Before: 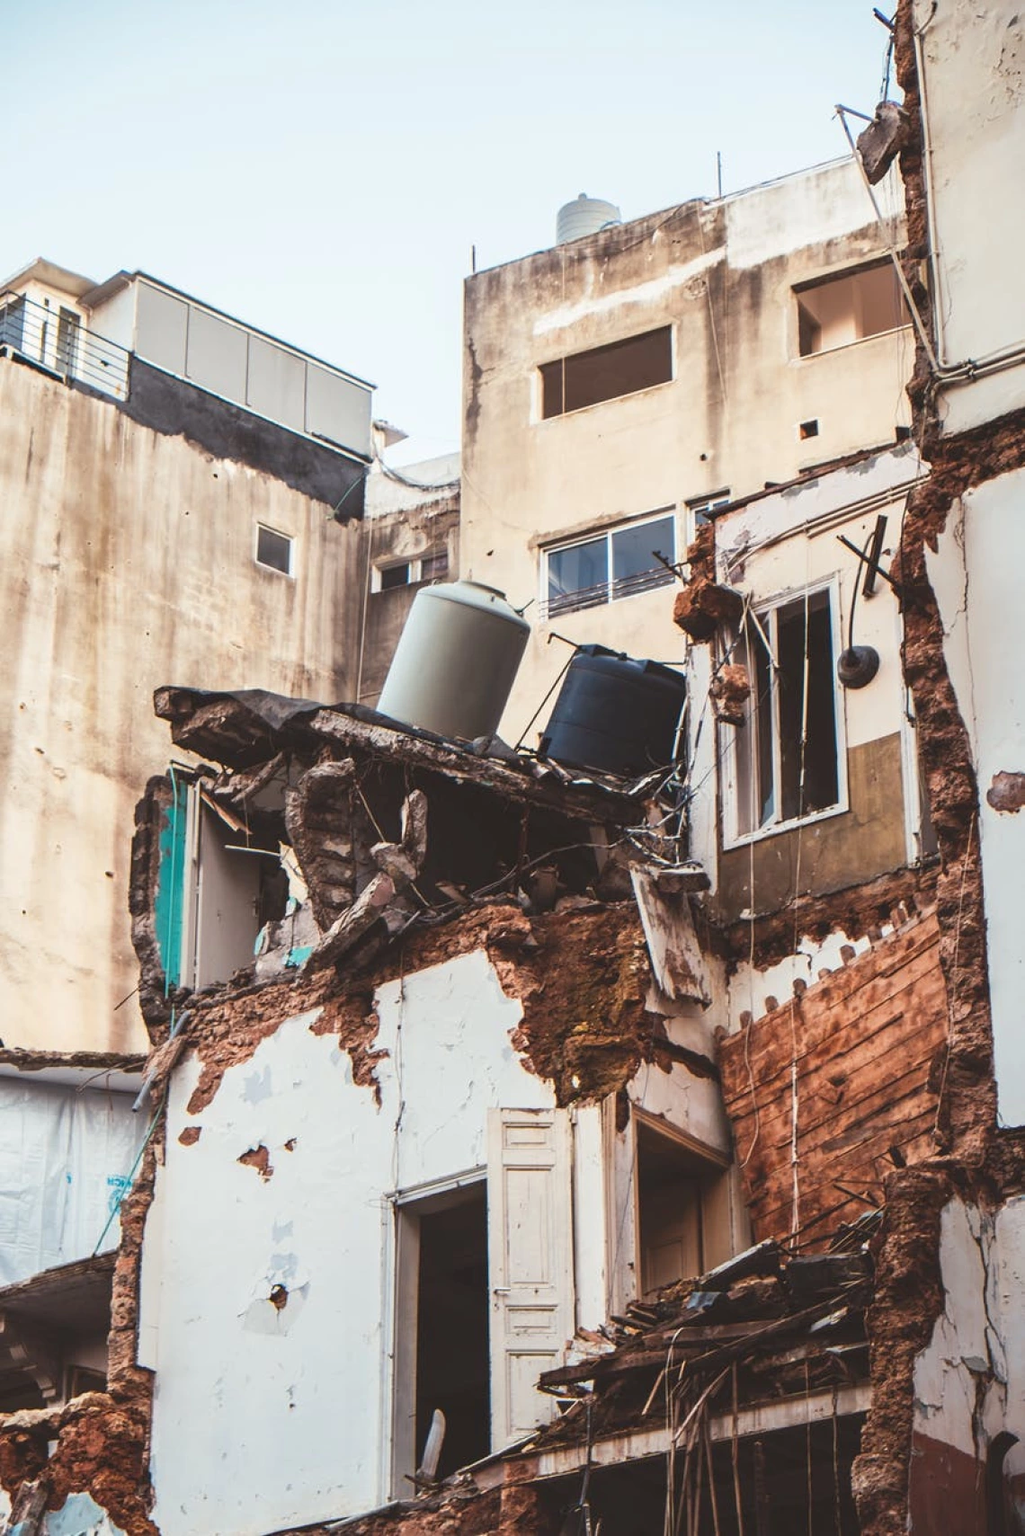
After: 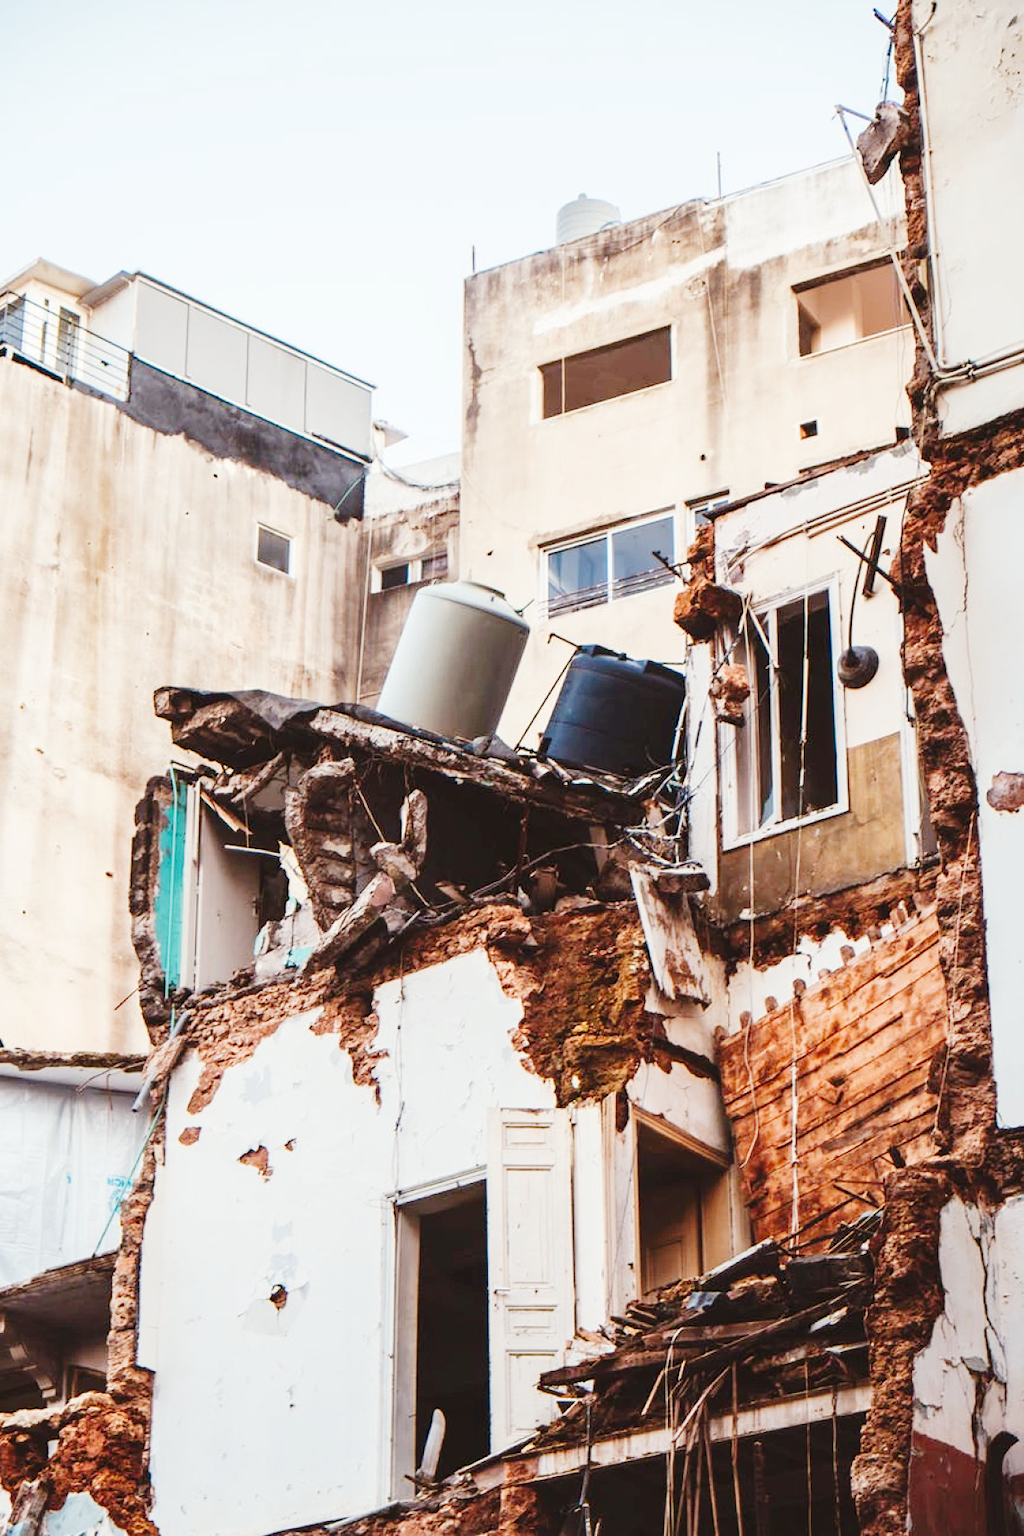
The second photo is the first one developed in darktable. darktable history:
tone curve: curves: ch0 [(0, 0) (0.004, 0) (0.133, 0.071) (0.341, 0.453) (0.839, 0.922) (1, 1)], preserve colors none
